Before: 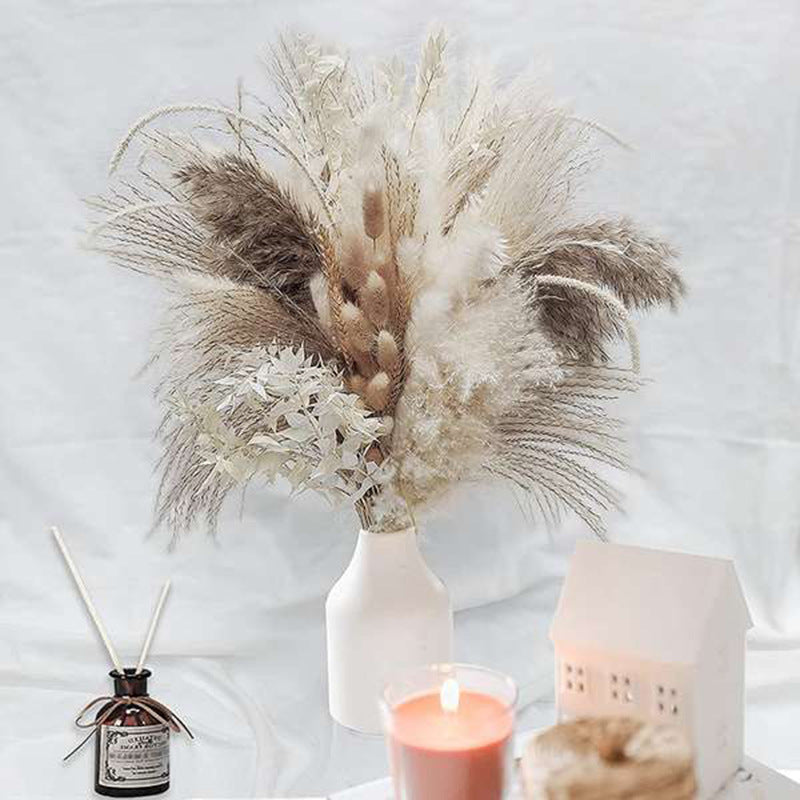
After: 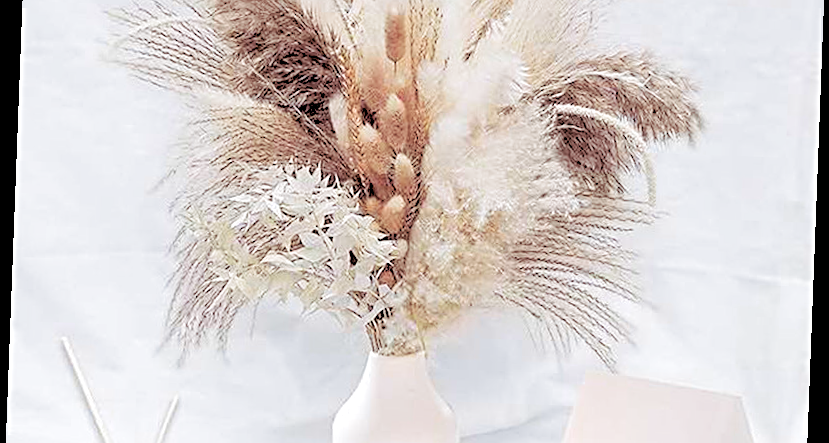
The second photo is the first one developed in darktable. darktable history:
levels: levels [0.072, 0.414, 0.976]
white balance: red 1.004, blue 1.024
rotate and perspective: rotation 2.17°, automatic cropping off
crop and rotate: top 23.043%, bottom 23.437%
exposure: black level correction 0.009, exposure 0.014 EV, compensate highlight preservation false
split-toning: shadows › saturation 0.41, highlights › saturation 0, compress 33.55%
sharpen: radius 3.119
